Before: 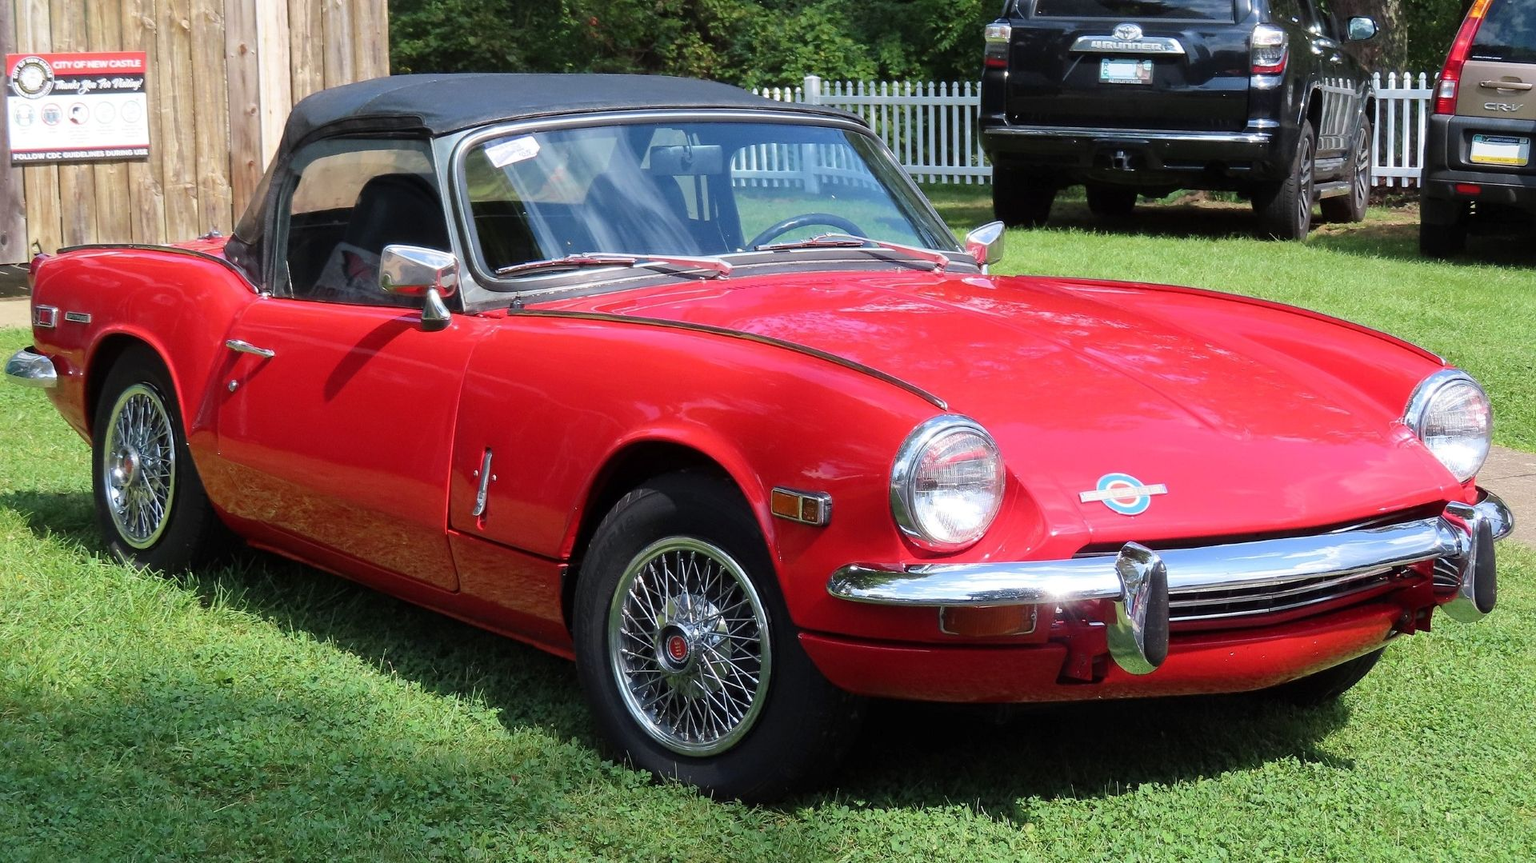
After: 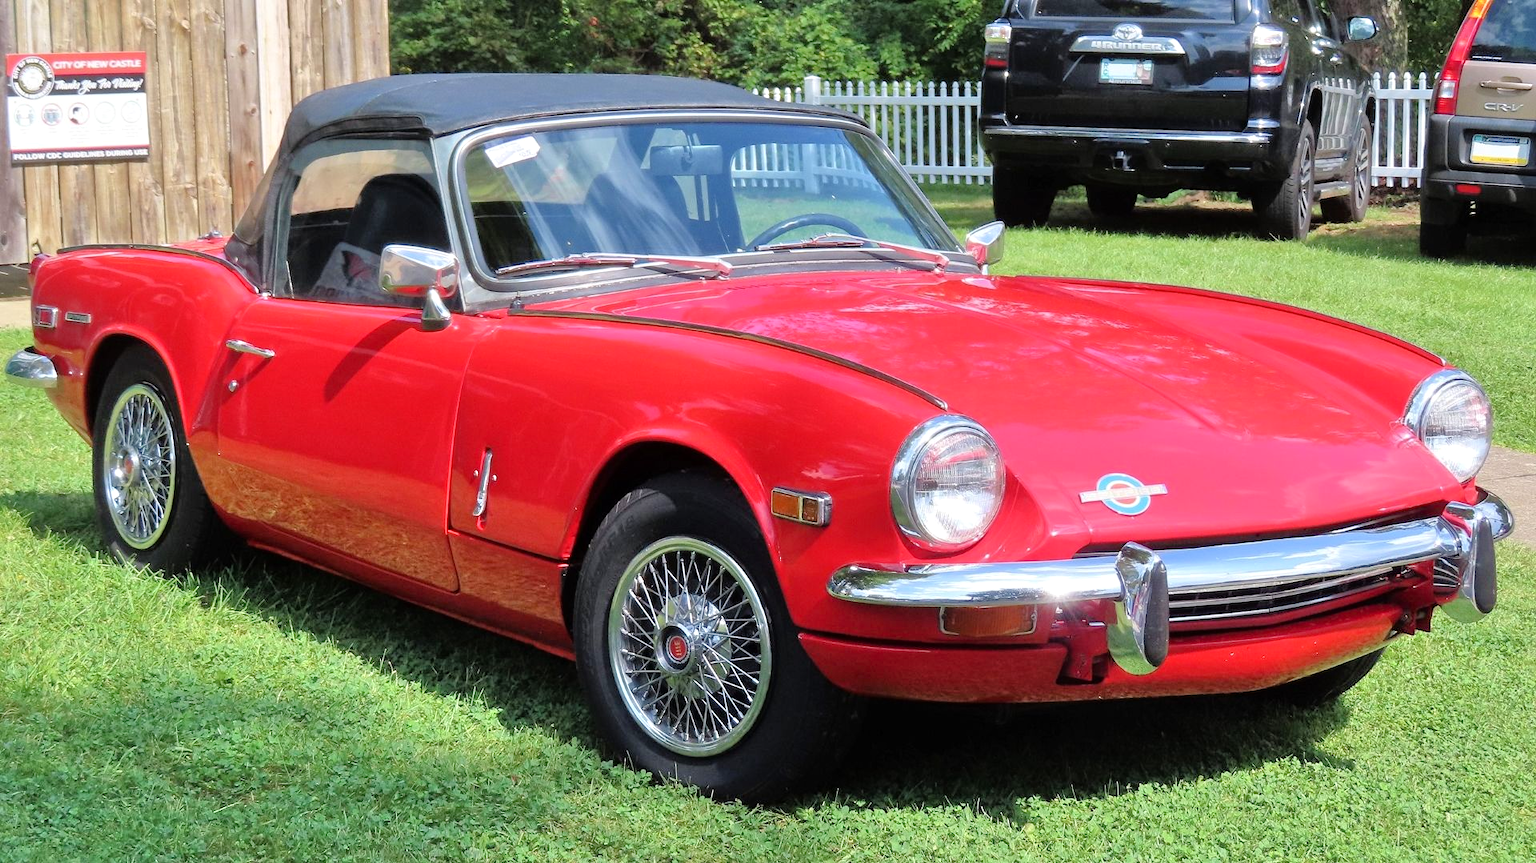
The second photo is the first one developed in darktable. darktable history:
tone equalizer: -7 EV 0.15 EV, -6 EV 0.6 EV, -5 EV 1.15 EV, -4 EV 1.33 EV, -3 EV 1.15 EV, -2 EV 0.6 EV, -1 EV 0.15 EV, mask exposure compensation -0.5 EV
white balance: emerald 1
